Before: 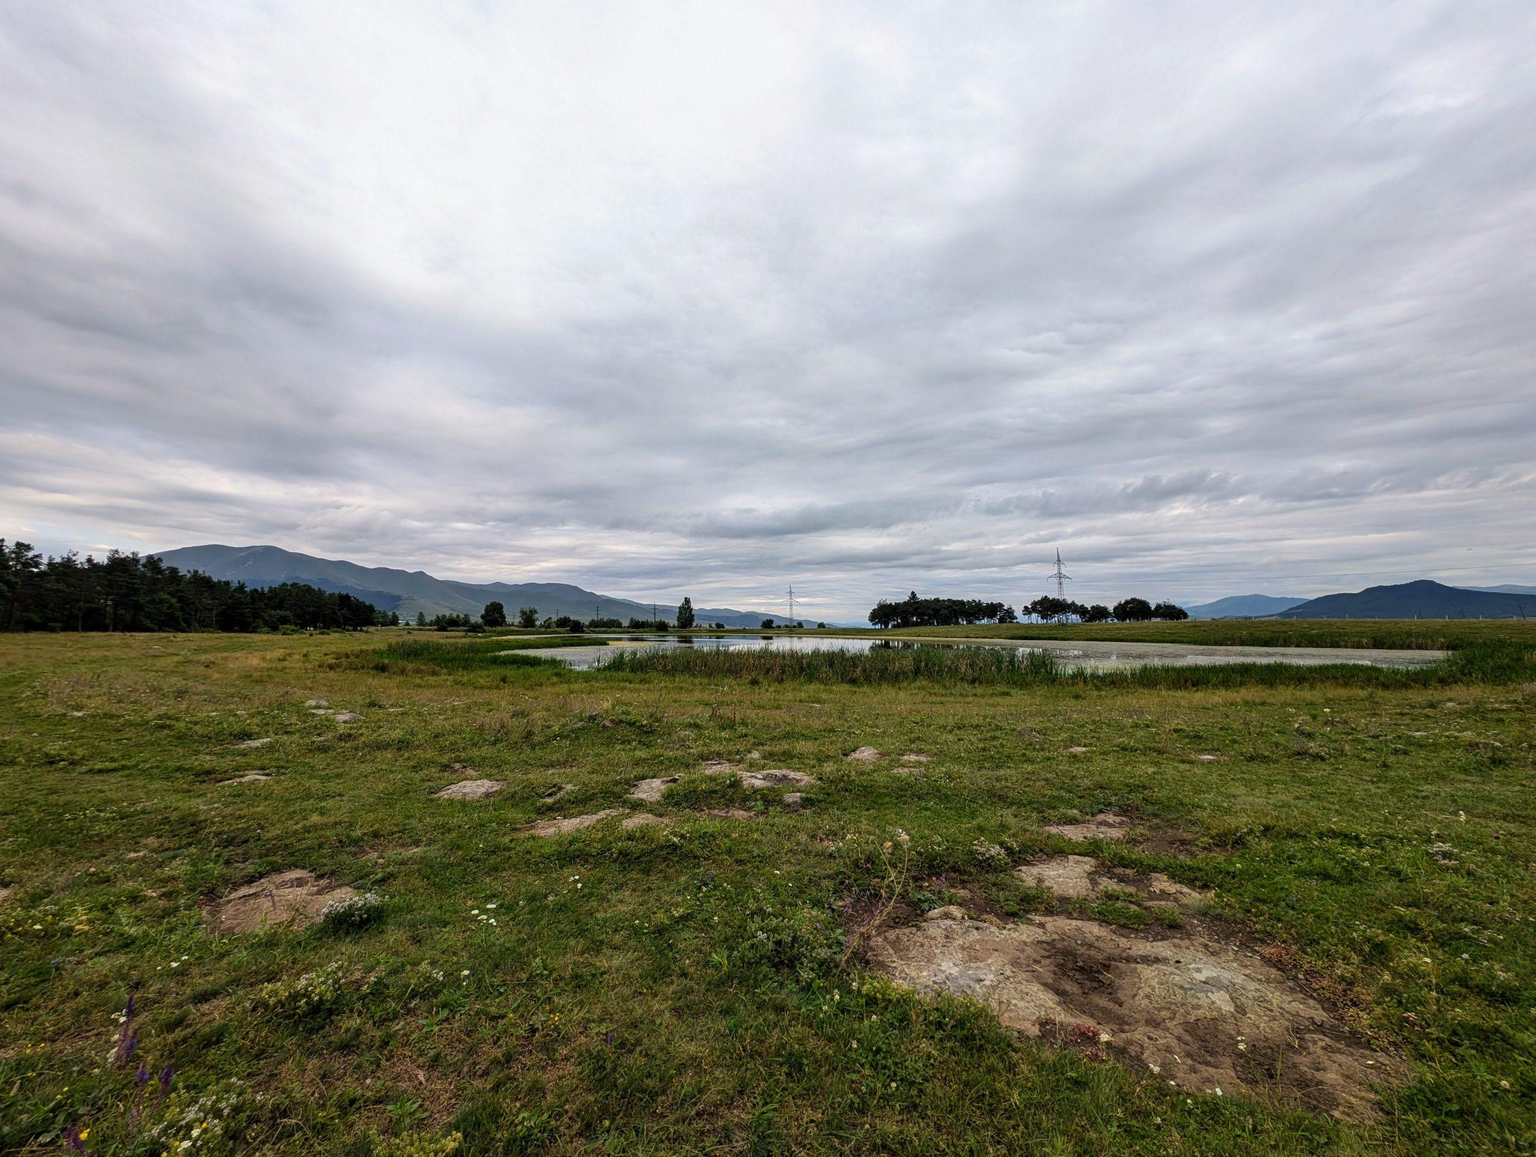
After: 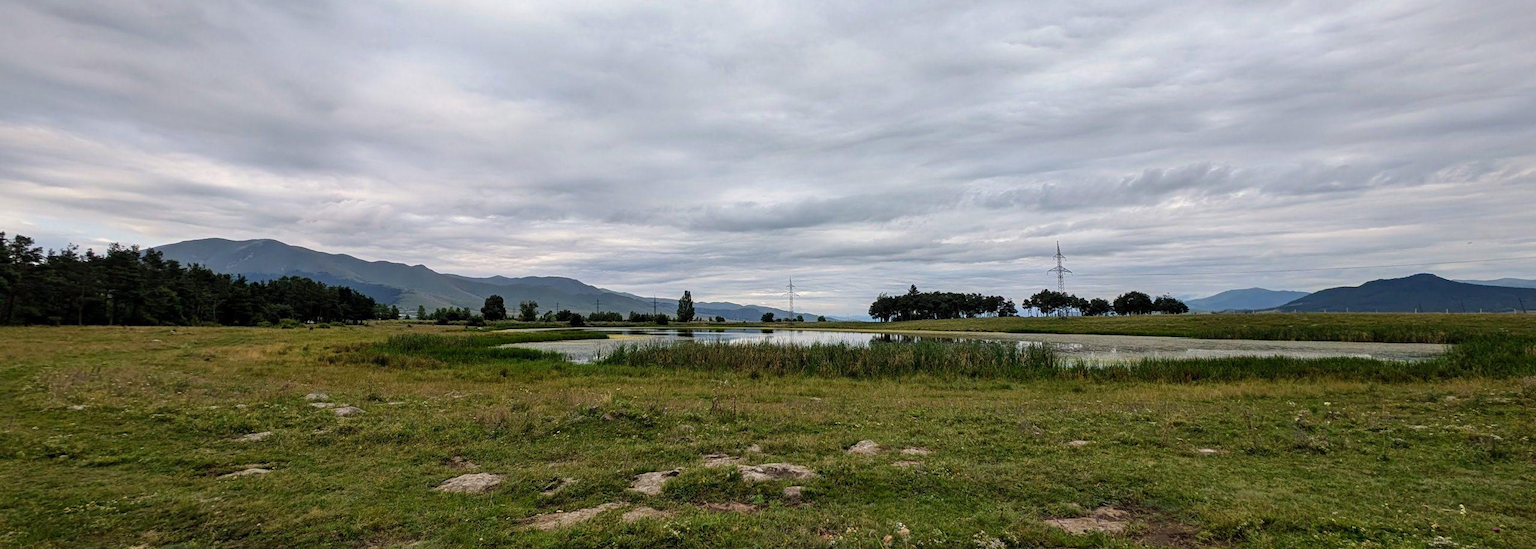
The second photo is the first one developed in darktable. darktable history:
crop and rotate: top 26.543%, bottom 25.898%
